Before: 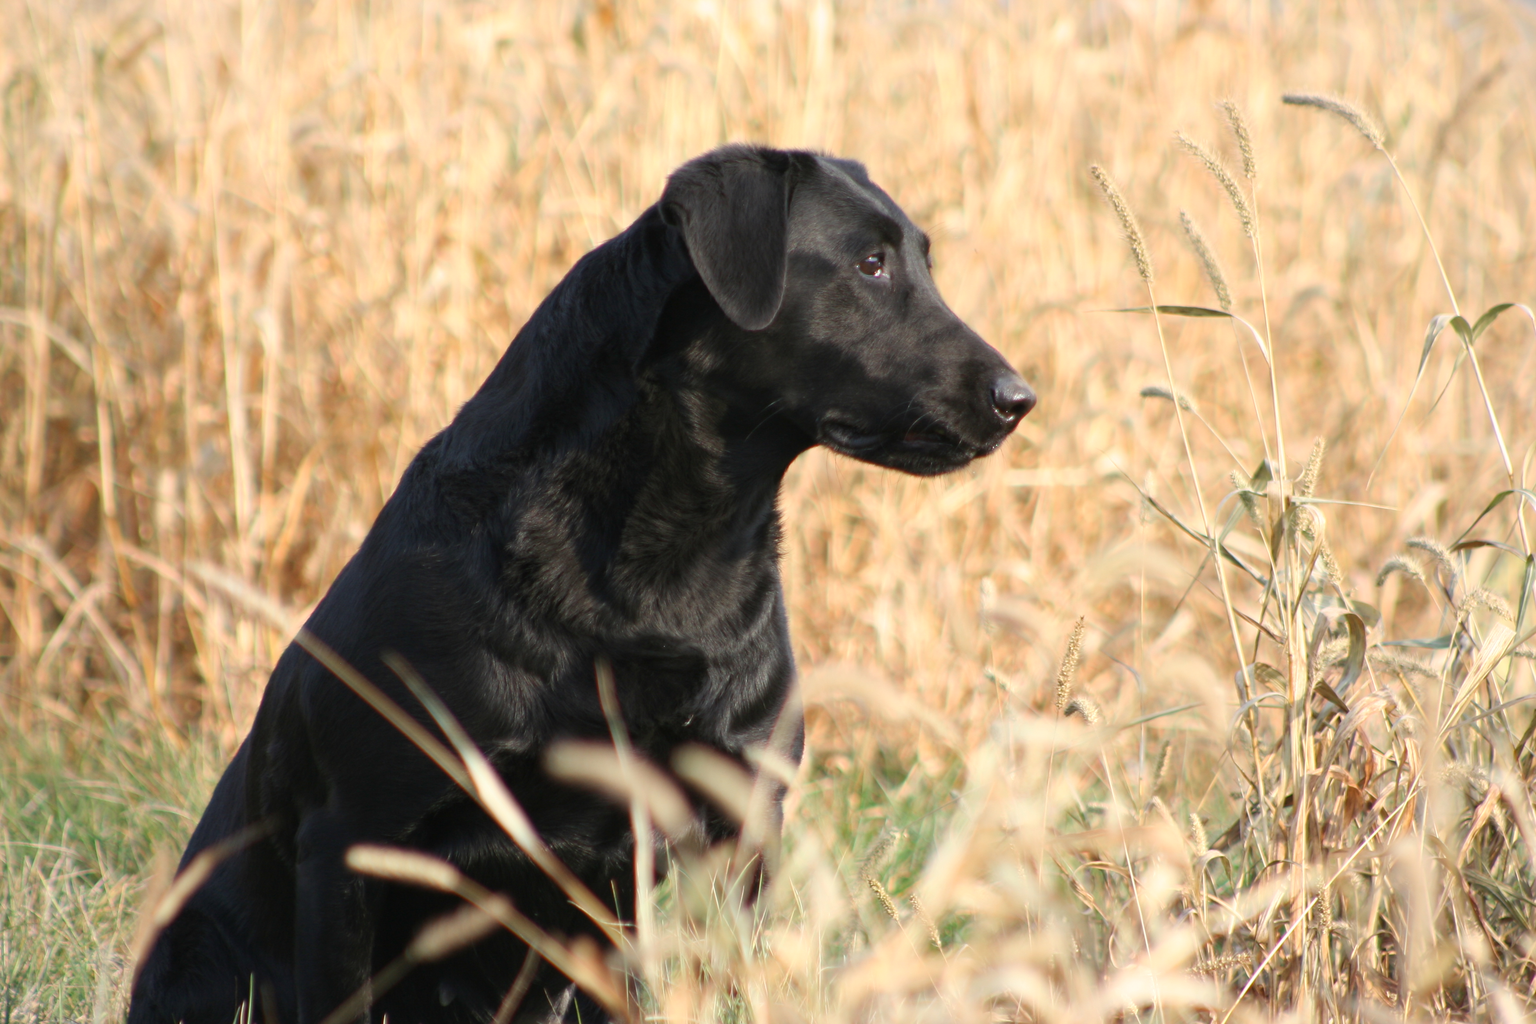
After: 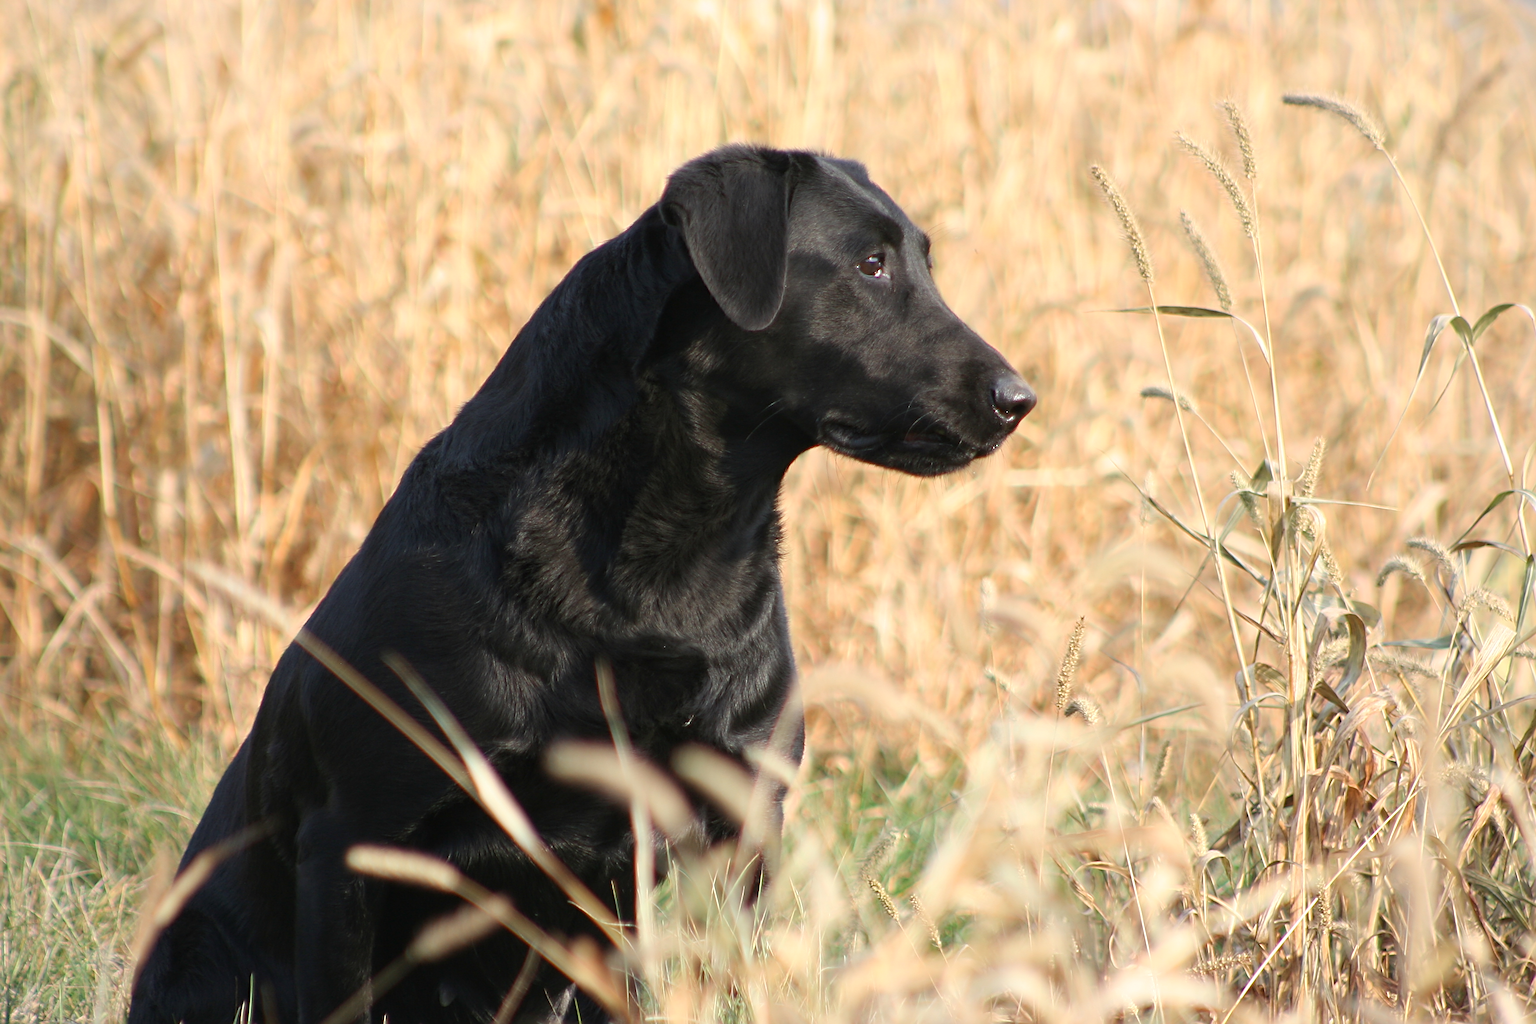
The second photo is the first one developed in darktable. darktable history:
sharpen: radius 2.667, amount 0.668
